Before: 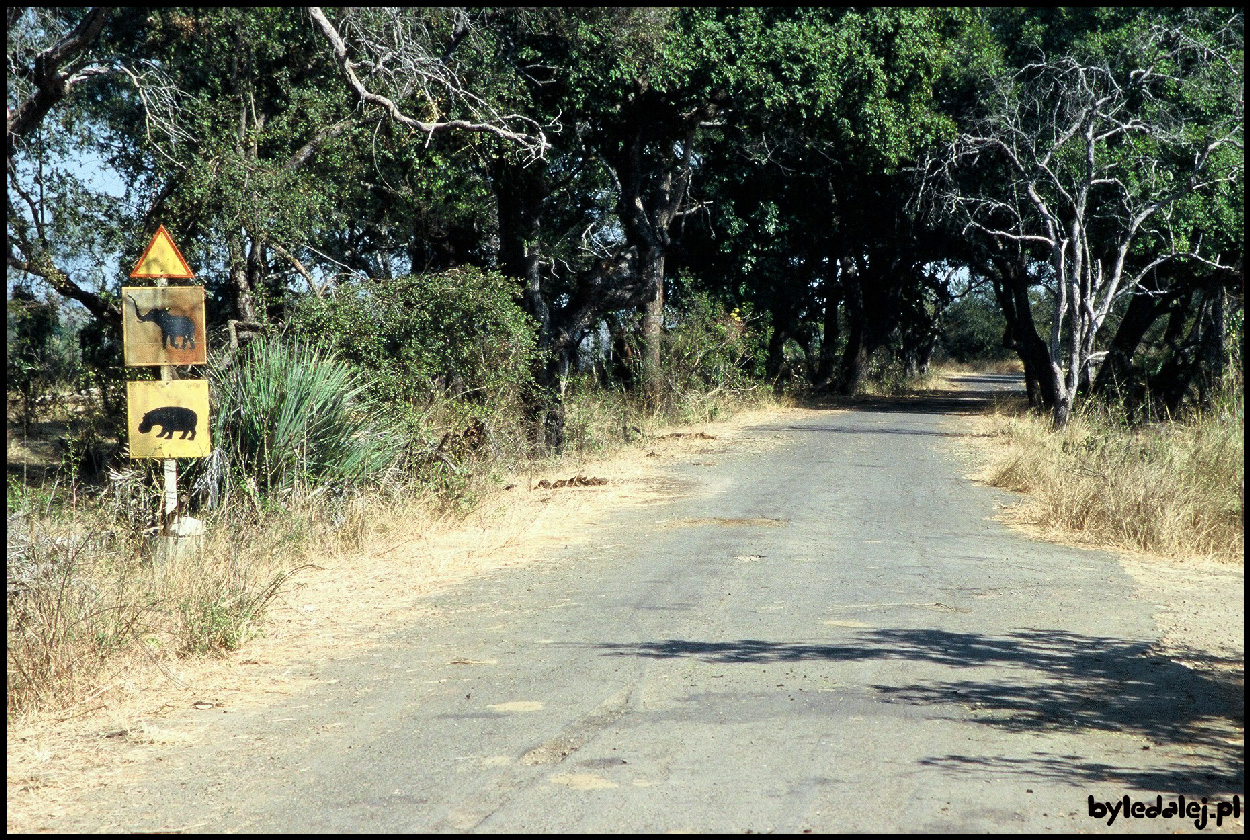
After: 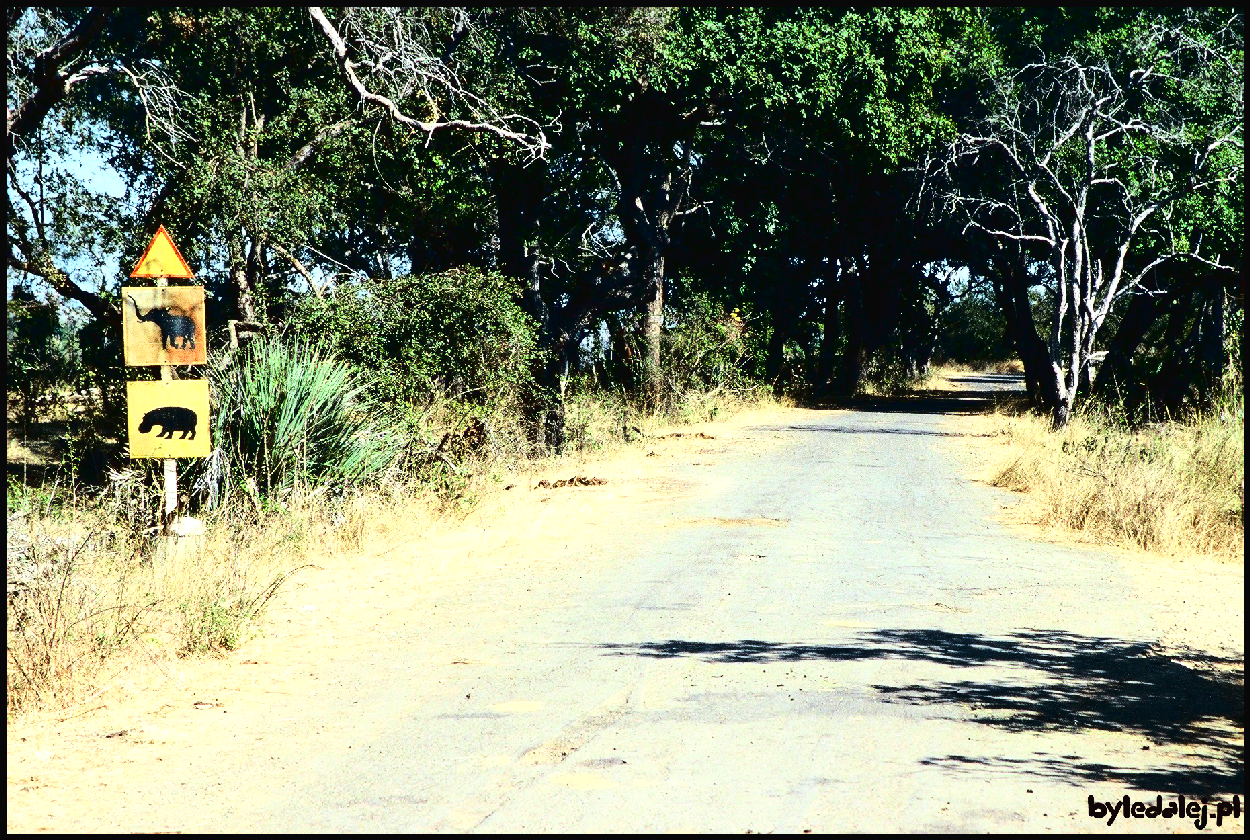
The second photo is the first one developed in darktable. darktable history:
contrast brightness saturation: contrast 0.207, brightness -0.103, saturation 0.213
tone curve: curves: ch0 [(0, 0.023) (0.087, 0.065) (0.184, 0.168) (0.45, 0.54) (0.57, 0.683) (0.722, 0.825) (0.877, 0.948) (1, 1)]; ch1 [(0, 0) (0.388, 0.369) (0.44, 0.45) (0.495, 0.491) (0.534, 0.528) (0.657, 0.655) (1, 1)]; ch2 [(0, 0) (0.353, 0.317) (0.408, 0.427) (0.5, 0.497) (0.534, 0.544) (0.576, 0.605) (0.625, 0.631) (1, 1)], color space Lab, linked channels, preserve colors none
tone equalizer: -8 EV -0.402 EV, -7 EV -0.406 EV, -6 EV -0.335 EV, -5 EV -0.238 EV, -3 EV 0.227 EV, -2 EV 0.307 EV, -1 EV 0.403 EV, +0 EV 0.41 EV, edges refinement/feathering 500, mask exposure compensation -1.57 EV, preserve details no
exposure: exposure 0.153 EV, compensate highlight preservation false
